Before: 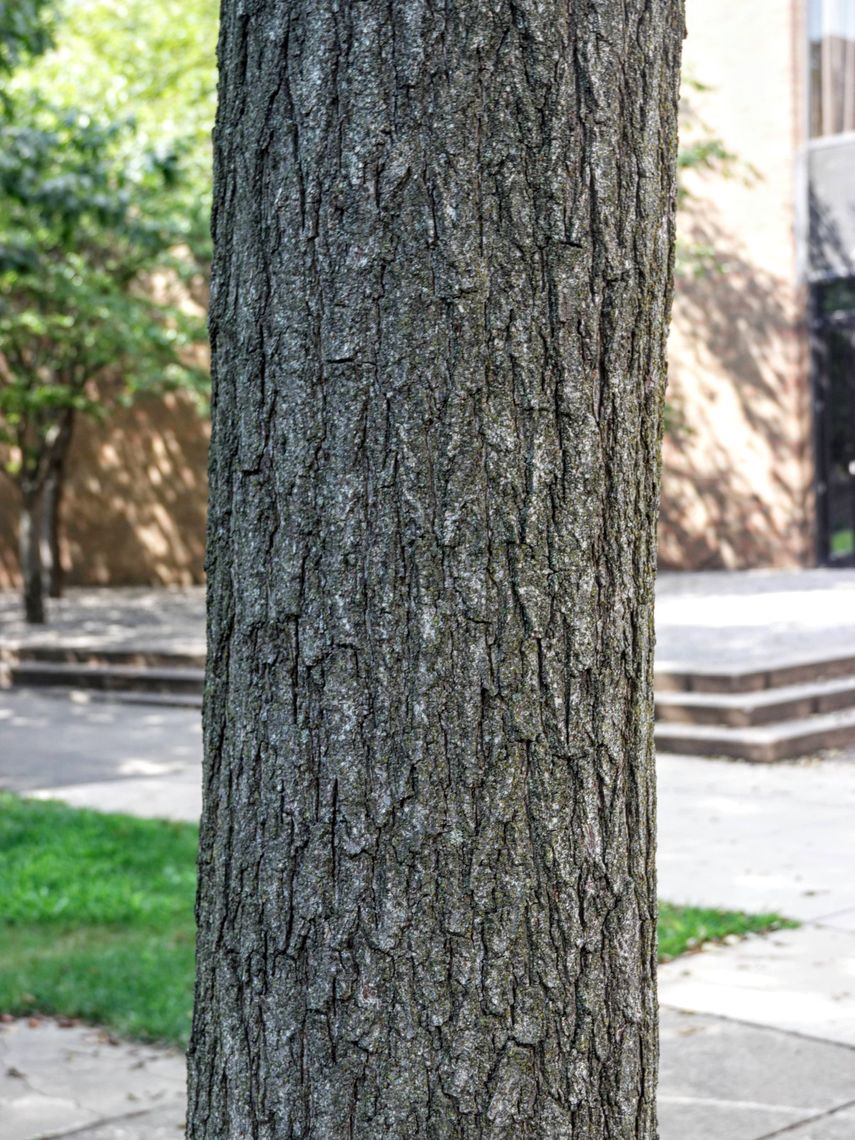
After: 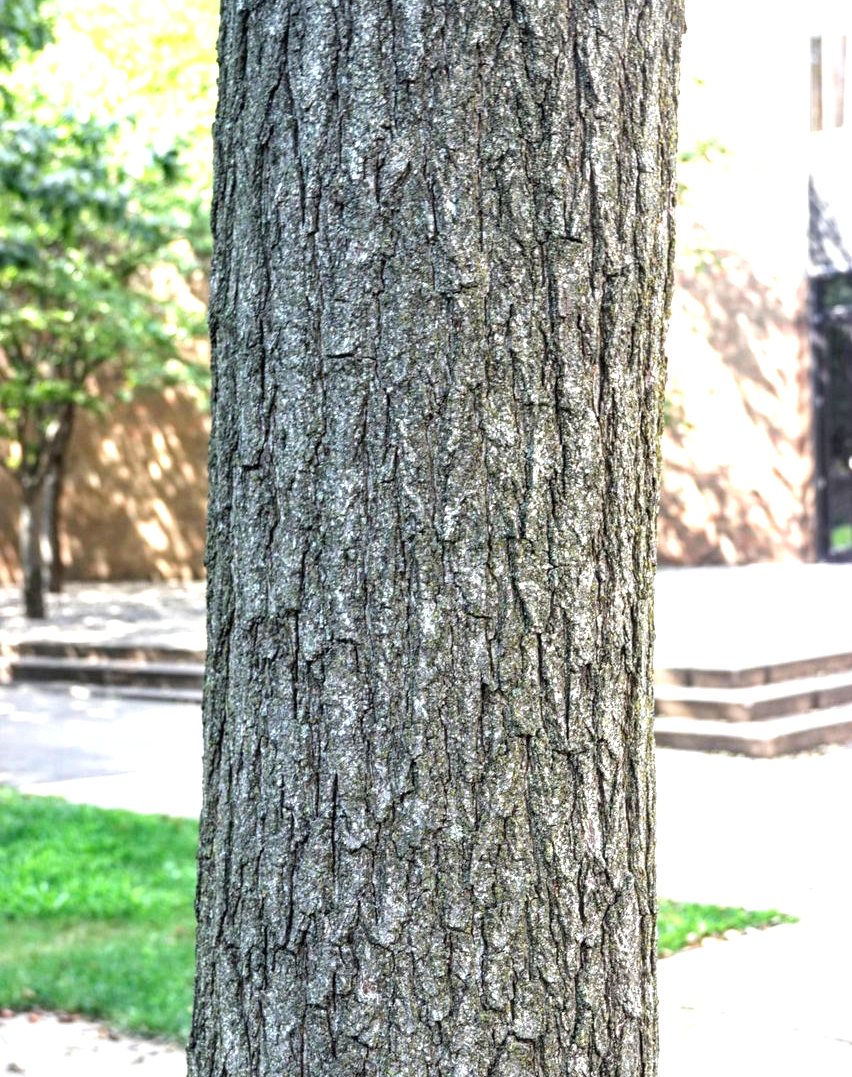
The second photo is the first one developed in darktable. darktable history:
crop: top 0.448%, right 0.264%, bottom 5.045%
exposure: black level correction 0, exposure 1.2 EV, compensate highlight preservation false
